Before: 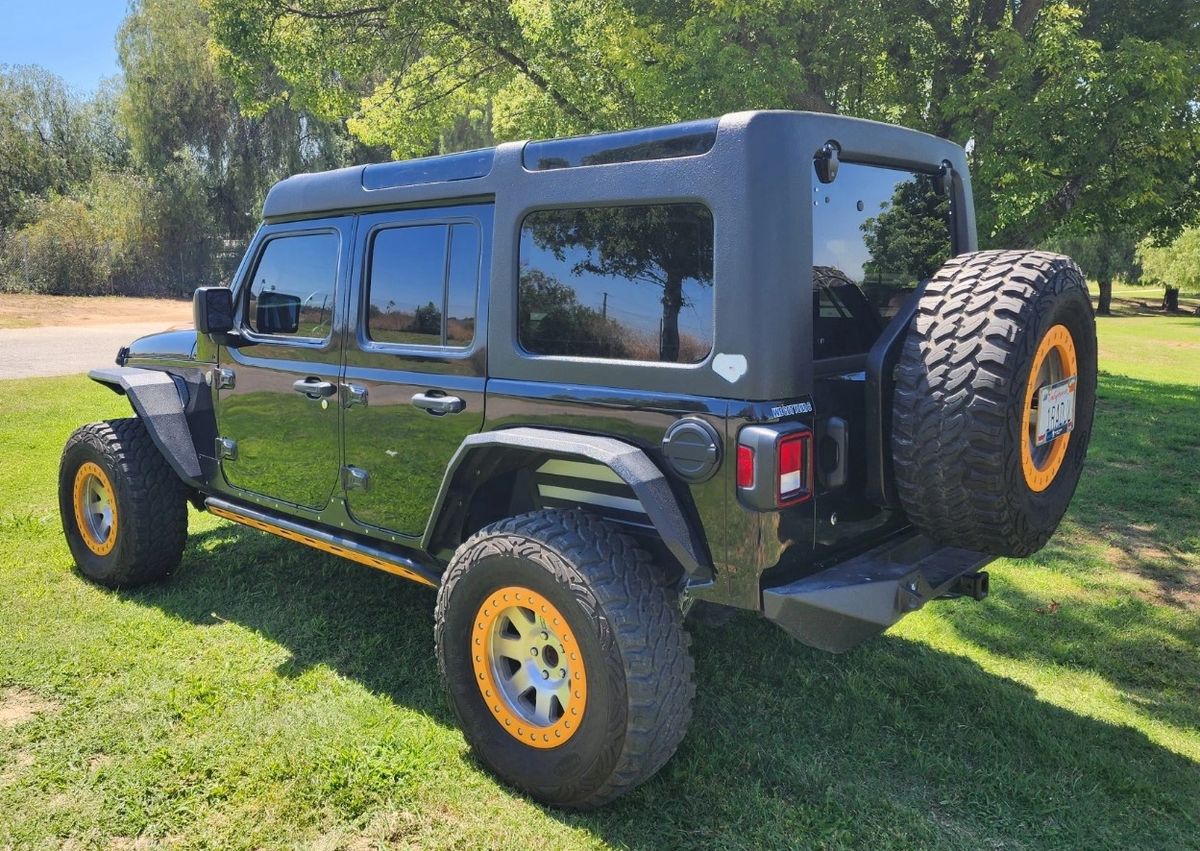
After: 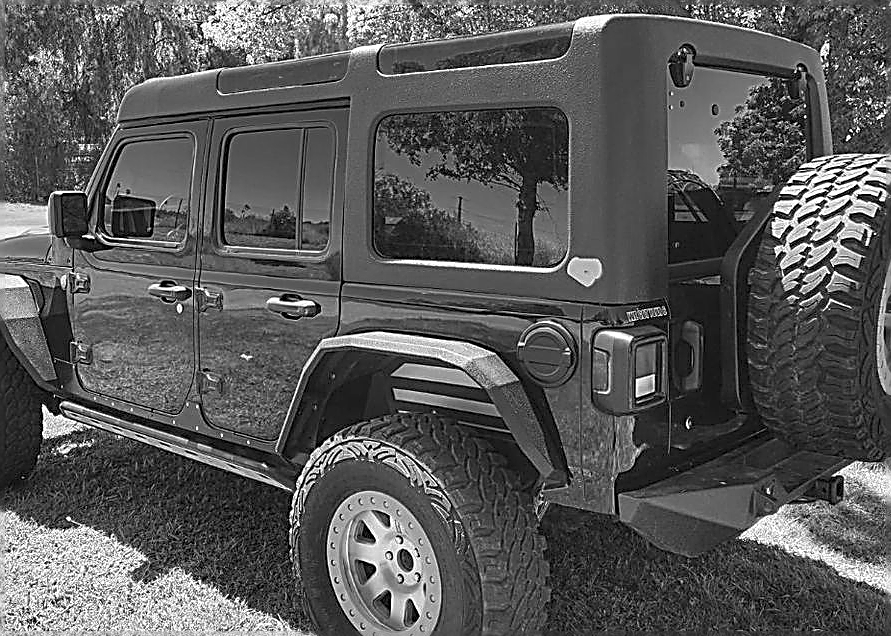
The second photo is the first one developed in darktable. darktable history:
local contrast: on, module defaults
crop and rotate: left 12.127%, top 11.348%, right 13.565%, bottom 13.827%
color zones: curves: ch0 [(0.002, 0.593) (0.143, 0.417) (0.285, 0.541) (0.455, 0.289) (0.608, 0.327) (0.727, 0.283) (0.869, 0.571) (1, 0.603)]; ch1 [(0, 0) (0.143, 0) (0.286, 0) (0.429, 0) (0.571, 0) (0.714, 0) (0.857, 0)]
sharpen: amount 1.986
